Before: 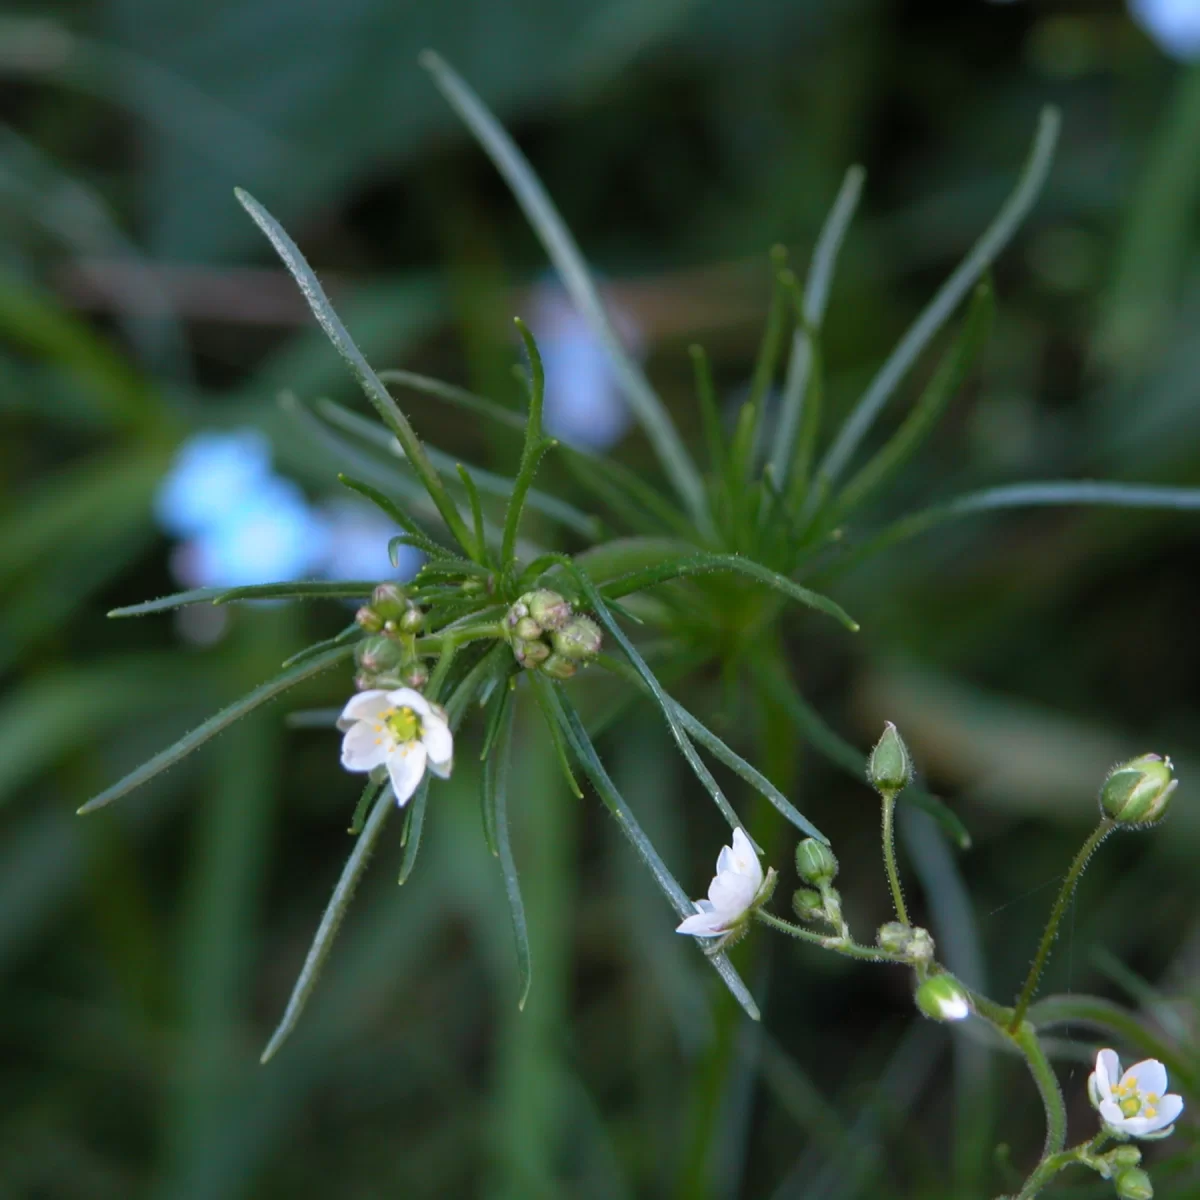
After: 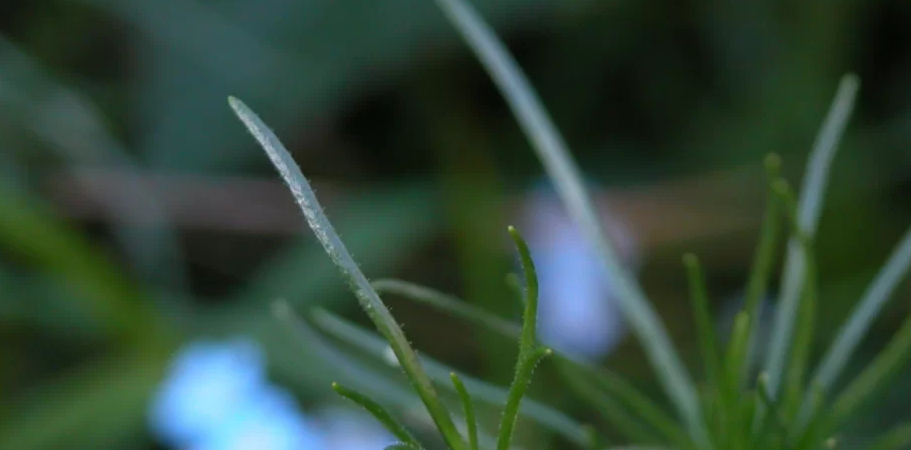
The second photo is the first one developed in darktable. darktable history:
crop: left 0.552%, top 7.65%, right 23.482%, bottom 54.774%
